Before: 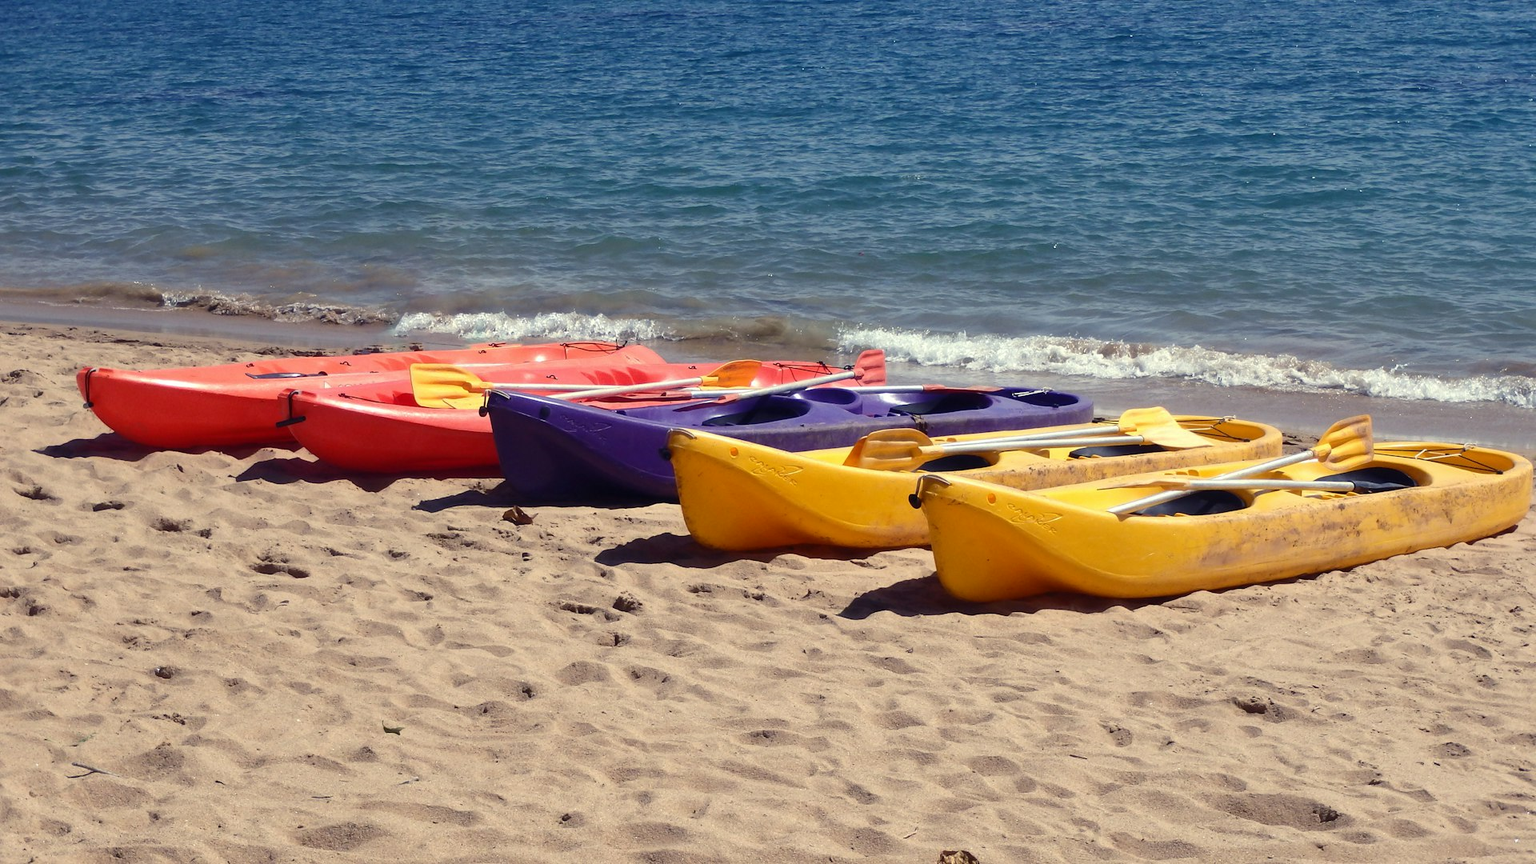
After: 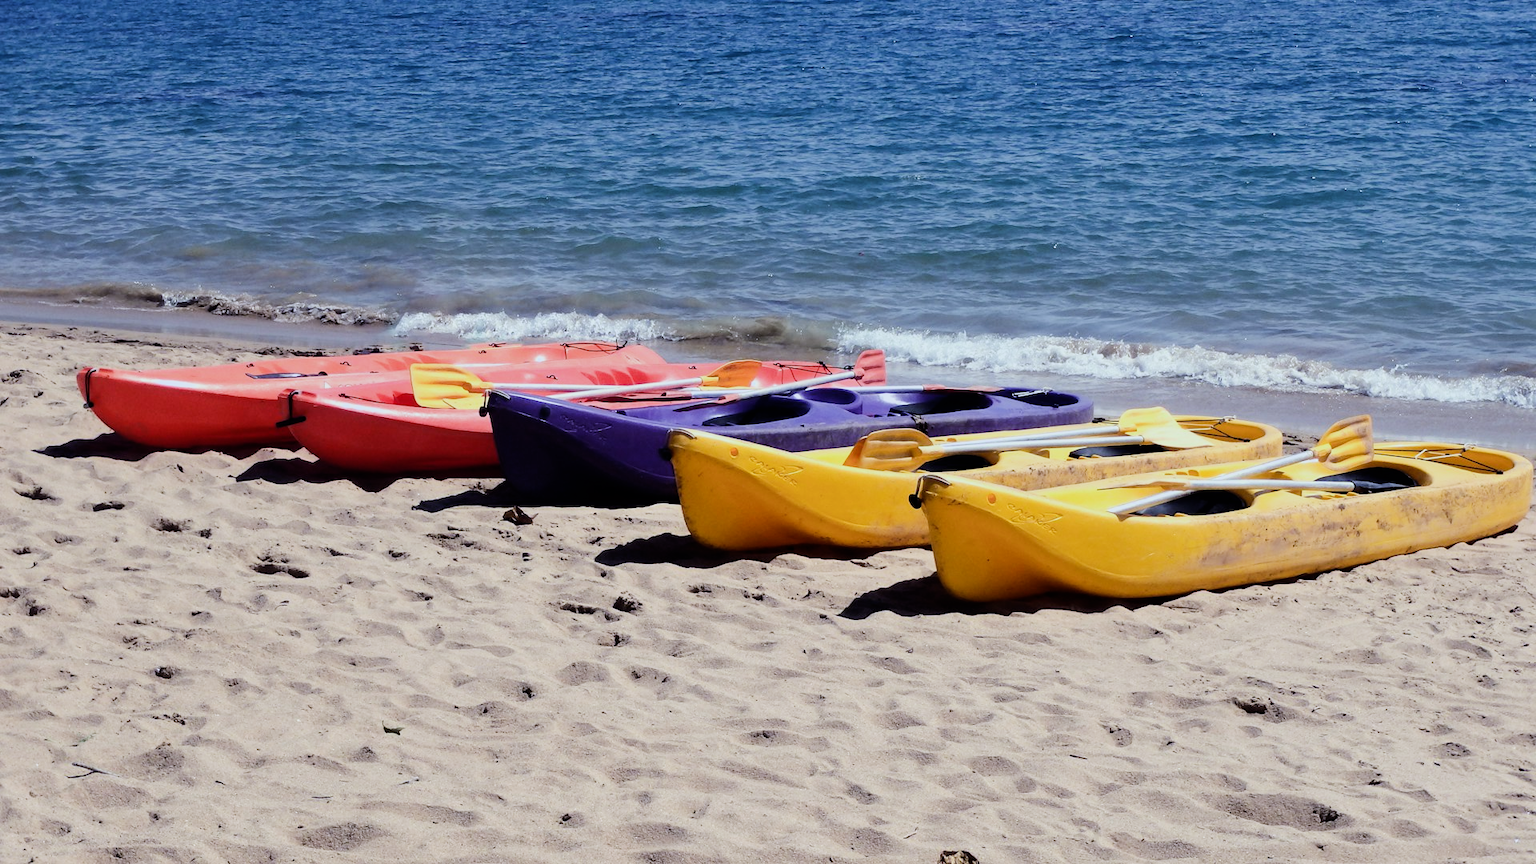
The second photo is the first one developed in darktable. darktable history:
white balance: red 0.926, green 1.003, blue 1.133
tone equalizer: -8 EV -0.75 EV, -7 EV -0.7 EV, -6 EV -0.6 EV, -5 EV -0.4 EV, -3 EV 0.4 EV, -2 EV 0.6 EV, -1 EV 0.7 EV, +0 EV 0.75 EV, edges refinement/feathering 500, mask exposure compensation -1.57 EV, preserve details no
filmic rgb: black relative exposure -6.68 EV, white relative exposure 4.56 EV, hardness 3.25
